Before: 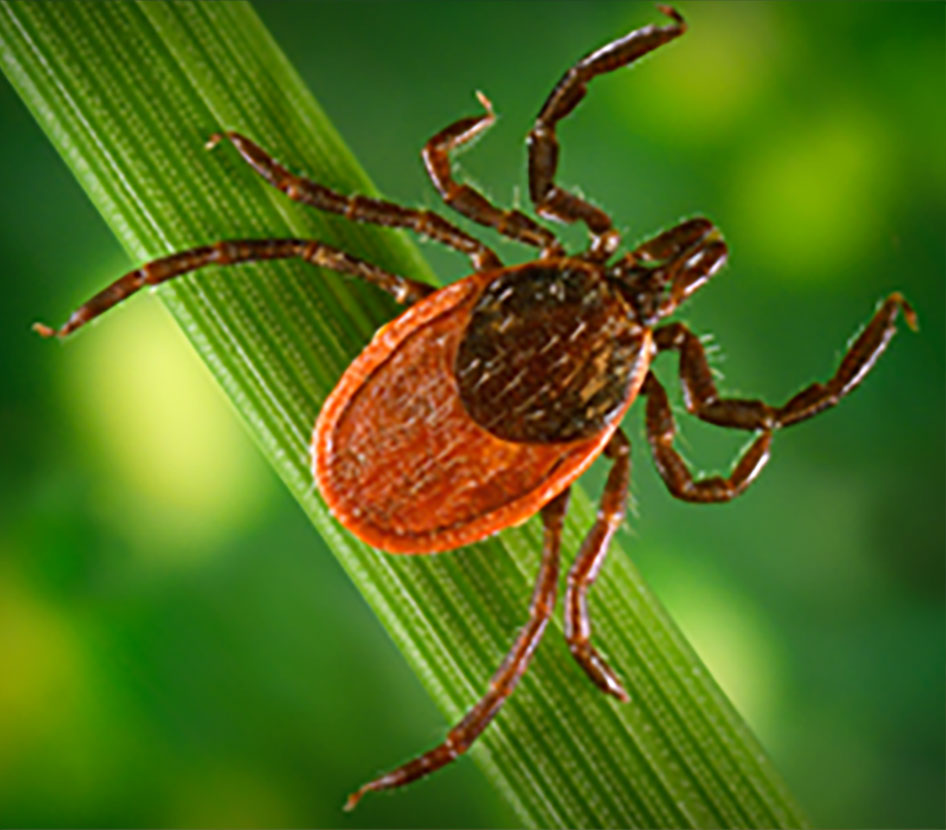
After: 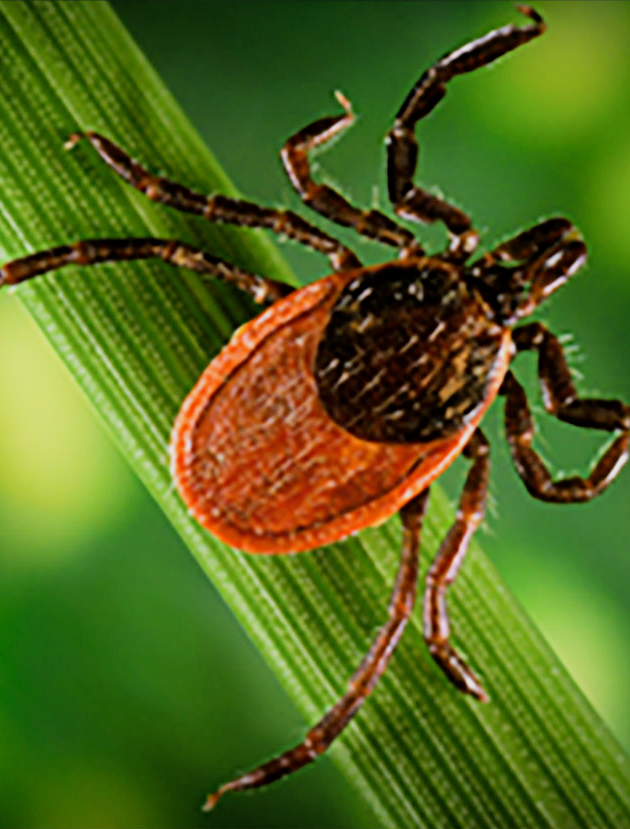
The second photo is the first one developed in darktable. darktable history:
filmic rgb: black relative exposure -5 EV, hardness 2.88, contrast 1.3
crop and rotate: left 15.055%, right 18.278%
